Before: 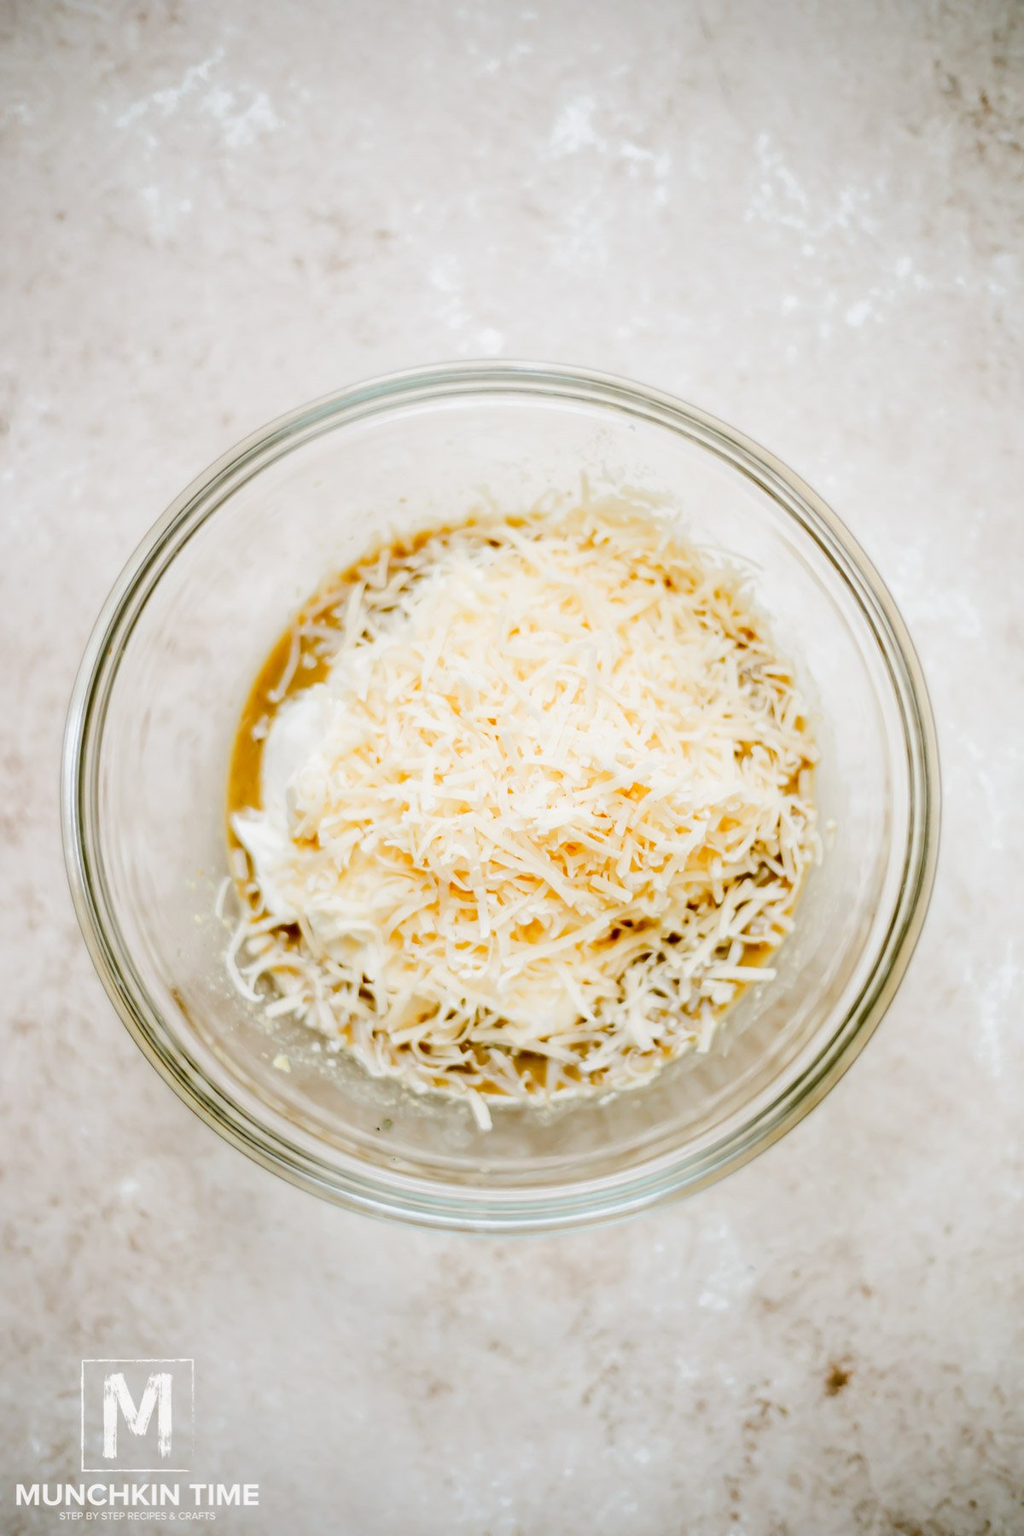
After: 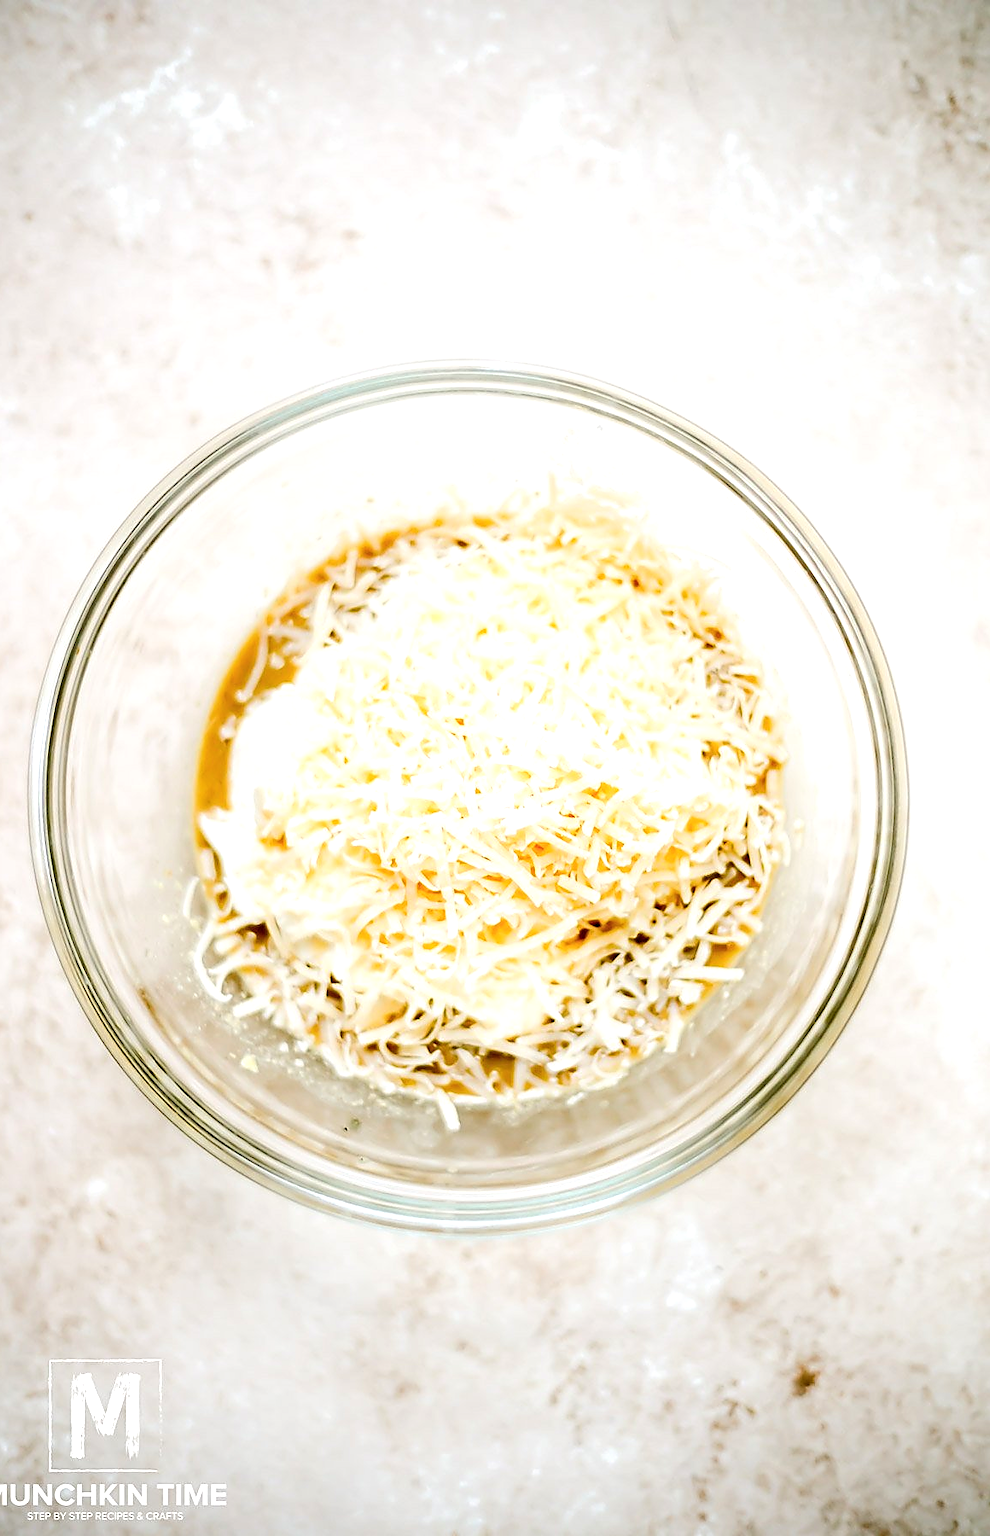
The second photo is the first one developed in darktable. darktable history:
crop and rotate: left 3.238%
exposure: black level correction 0.001, exposure 0.5 EV, compensate exposure bias true, compensate highlight preservation false
sharpen: radius 1.4, amount 1.25, threshold 0.7
color balance rgb: global vibrance 10%
